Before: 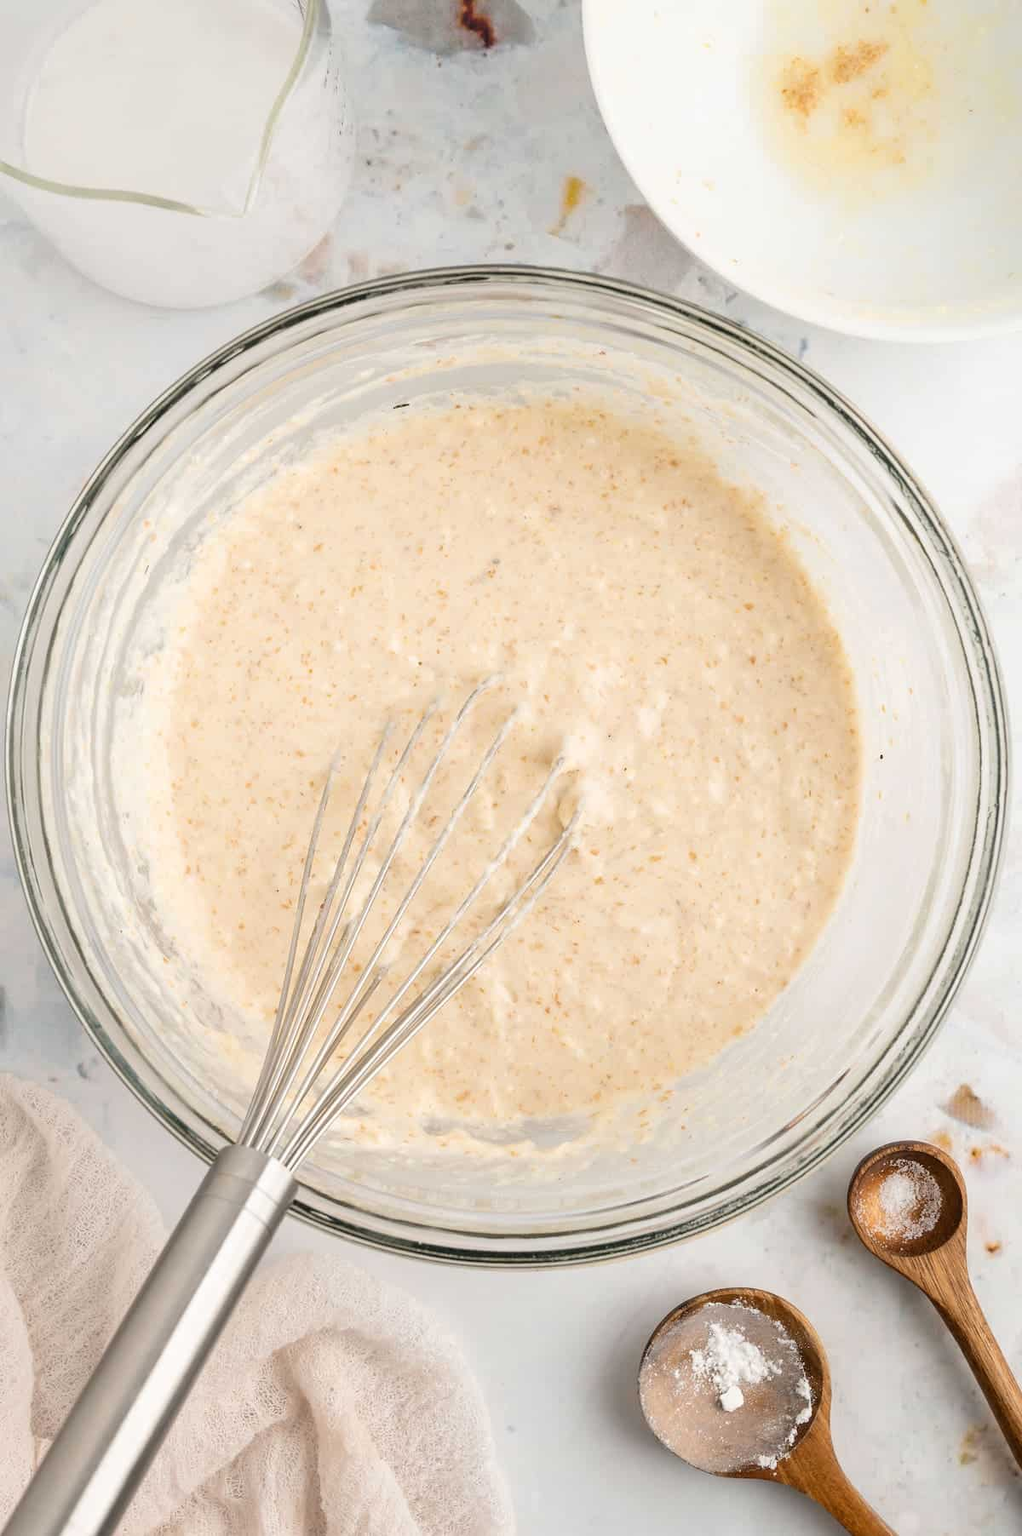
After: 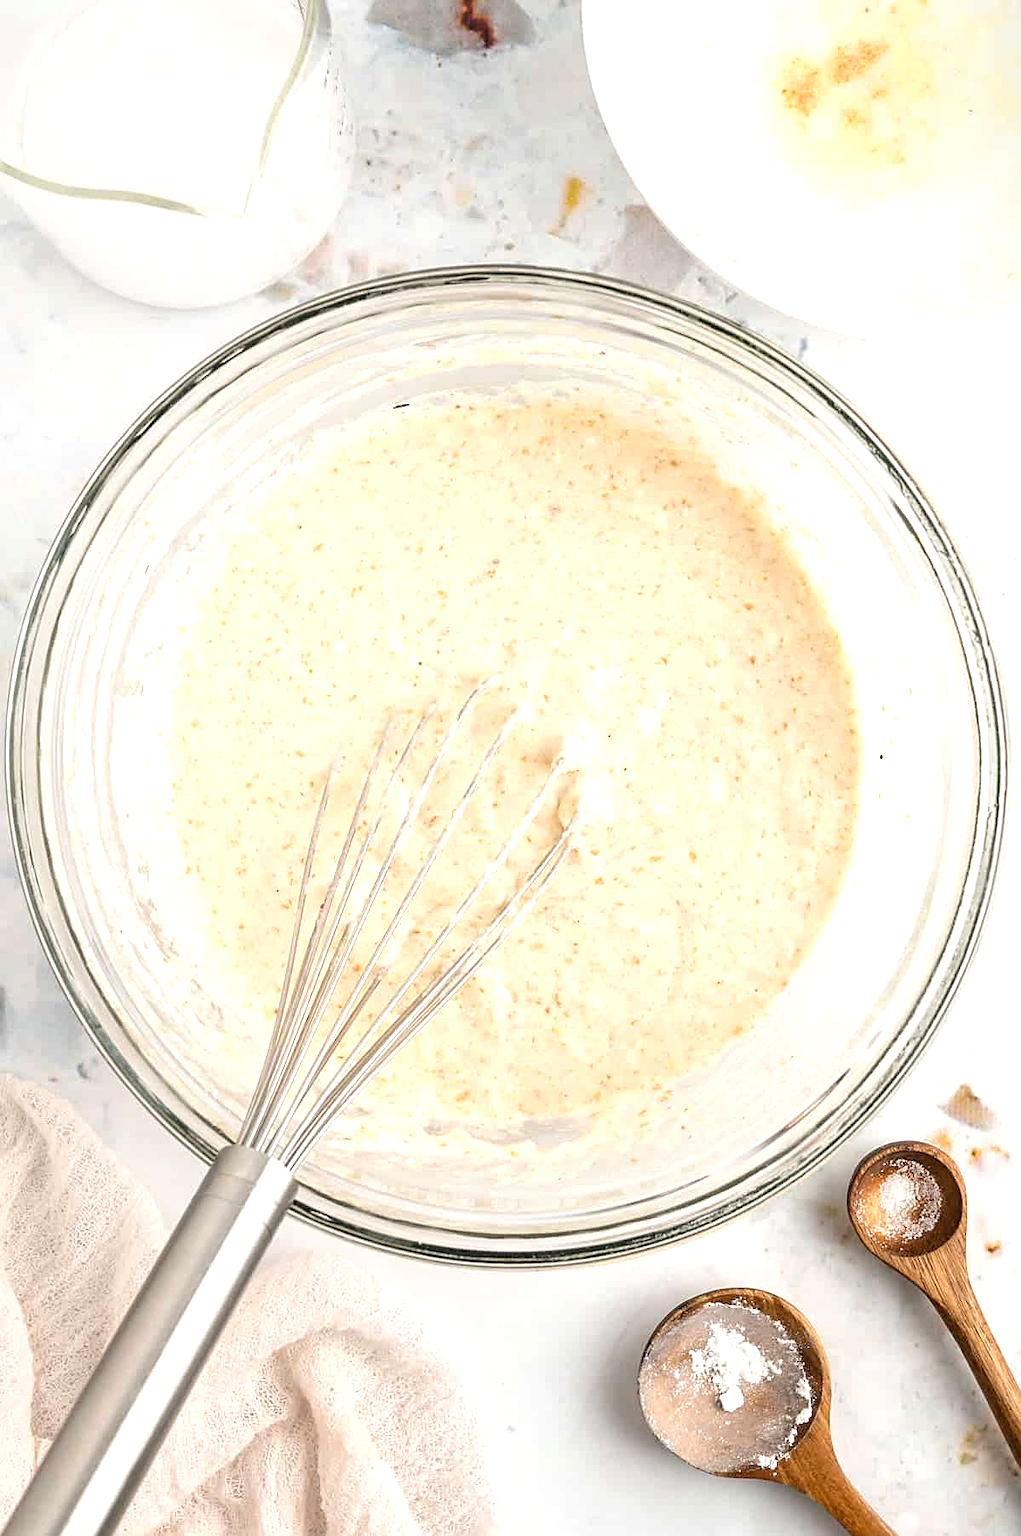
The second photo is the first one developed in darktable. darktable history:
sharpen: on, module defaults
local contrast: highlights 101%, shadows 97%, detail 119%, midtone range 0.2
exposure: black level correction 0, exposure 0.499 EV, compensate exposure bias true, compensate highlight preservation false
